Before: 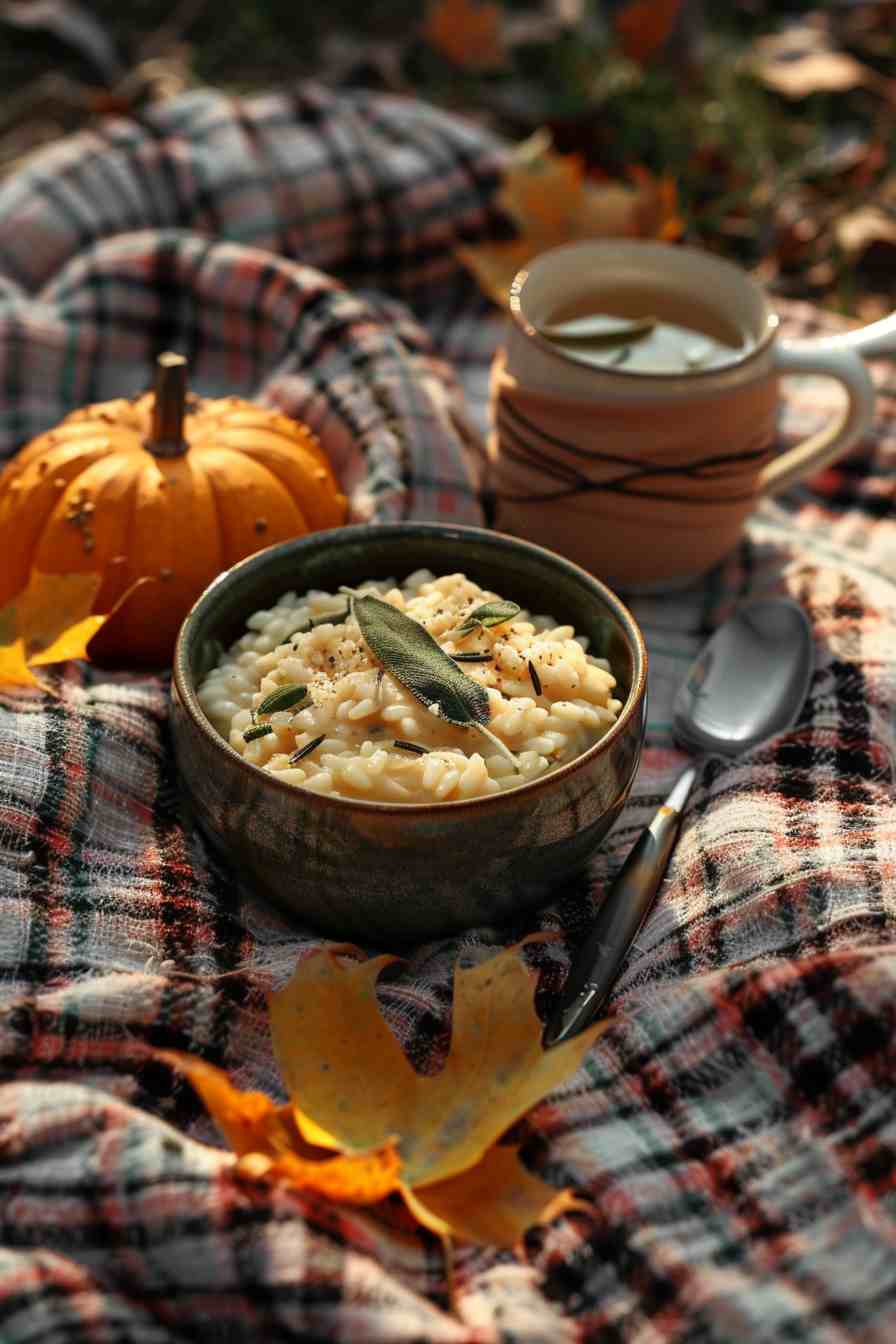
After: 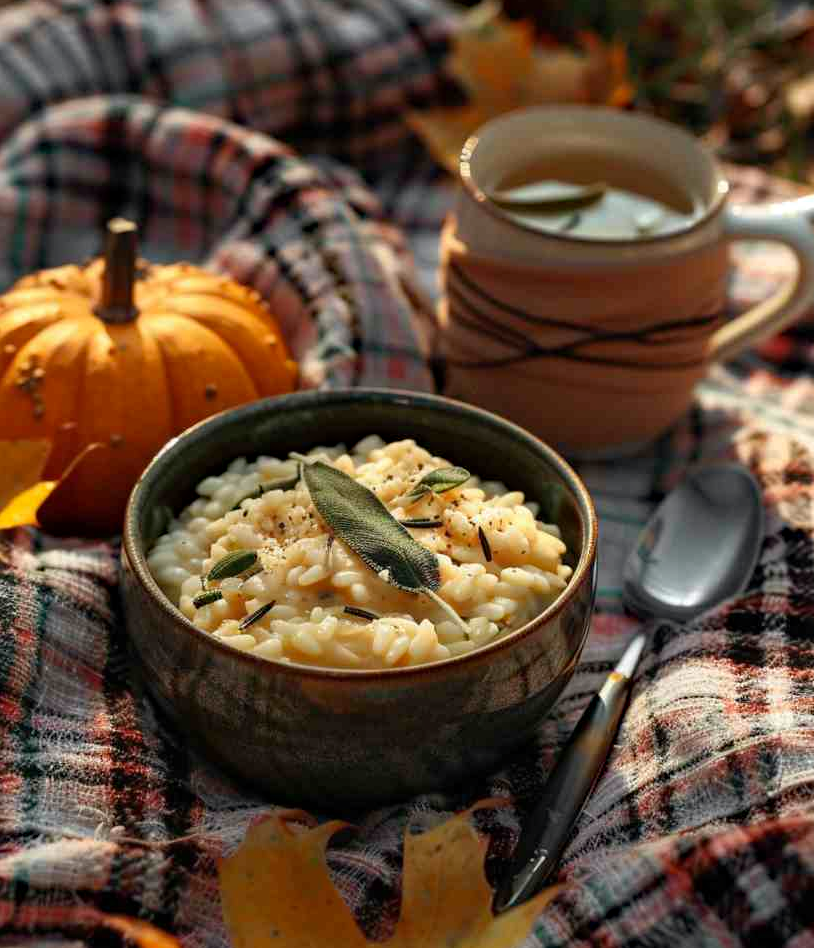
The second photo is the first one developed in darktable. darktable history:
haze removal: compatibility mode true, adaptive false
crop: left 5.603%, top 9.985%, right 3.505%, bottom 19.412%
